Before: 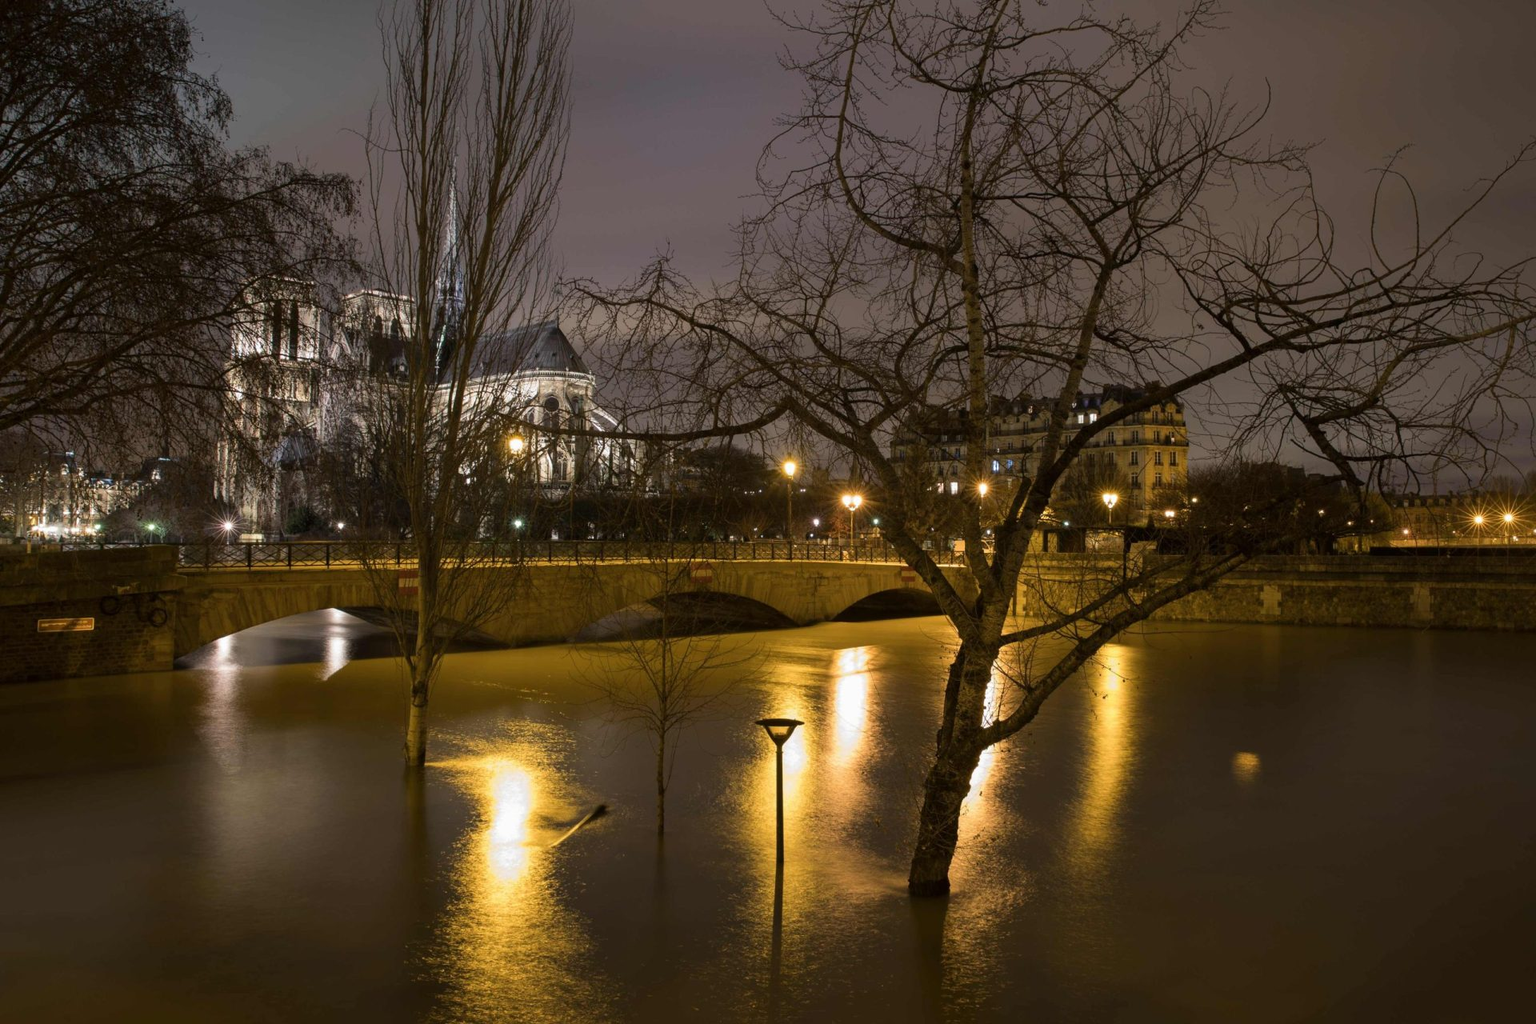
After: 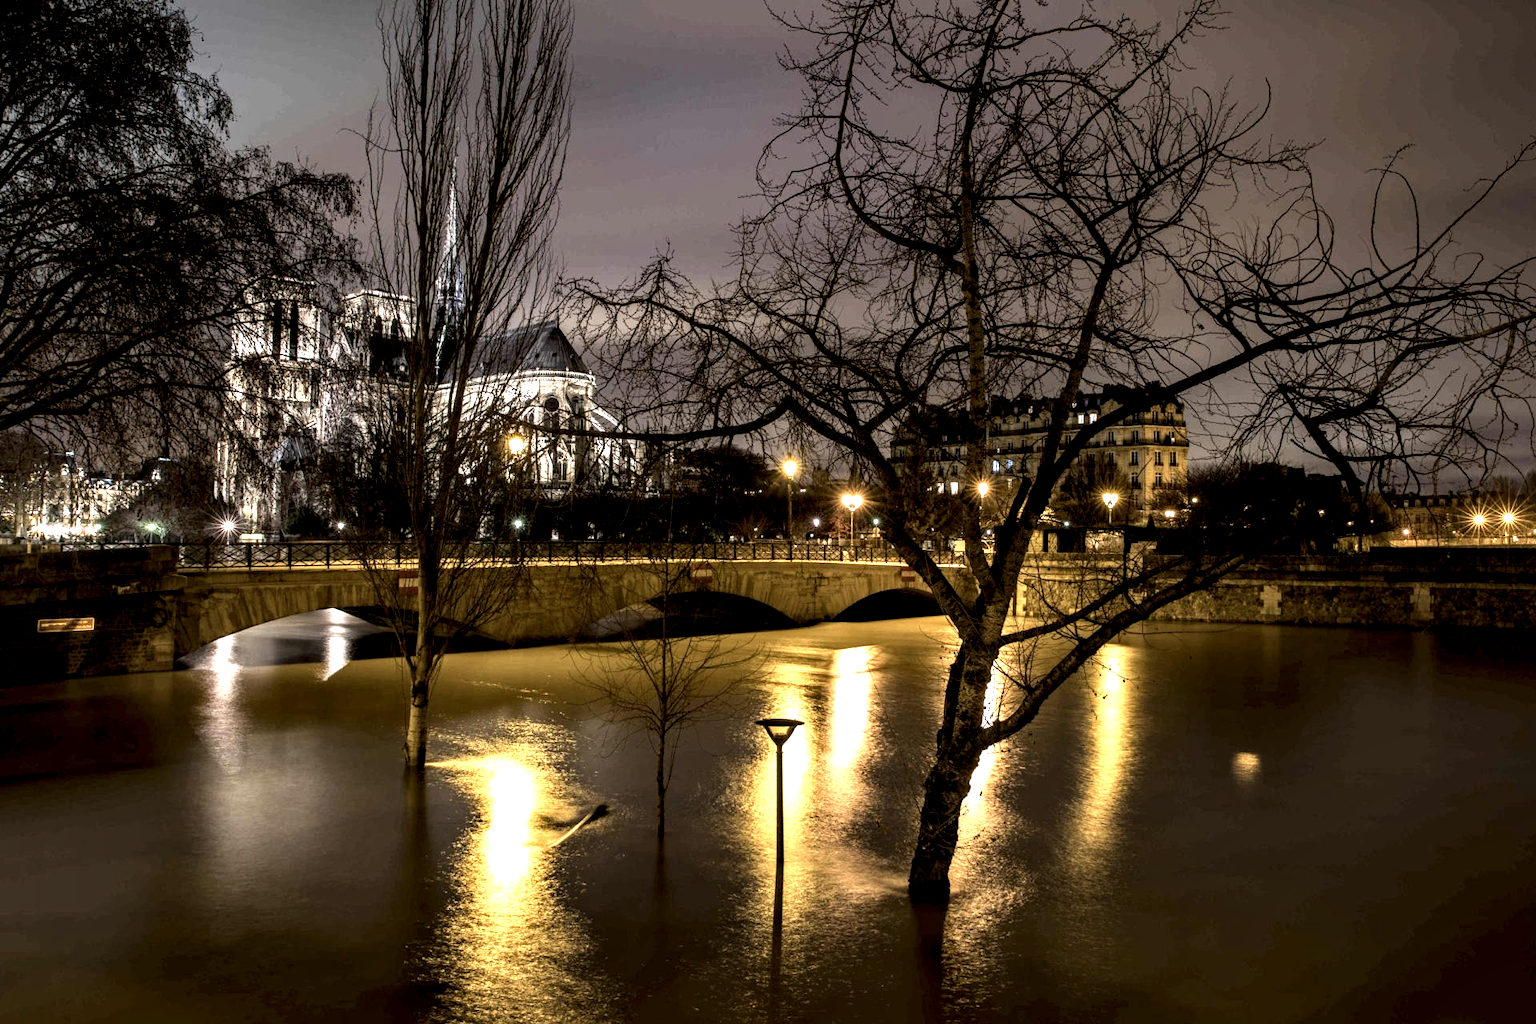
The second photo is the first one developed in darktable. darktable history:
local contrast: shadows 165%, detail 225%
